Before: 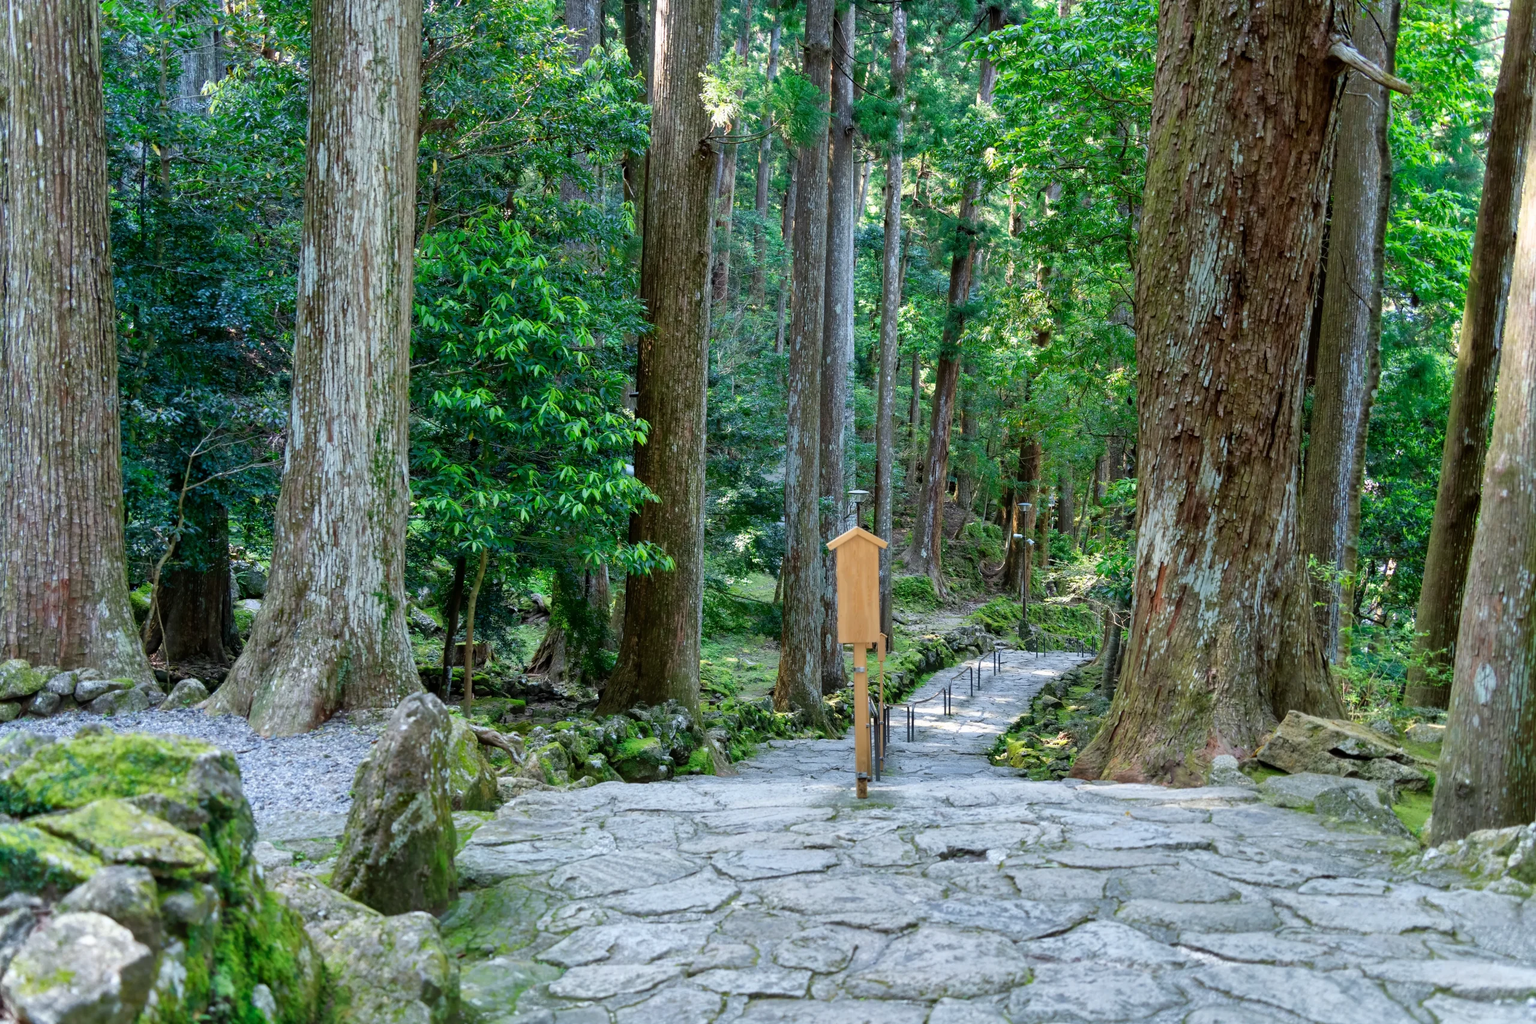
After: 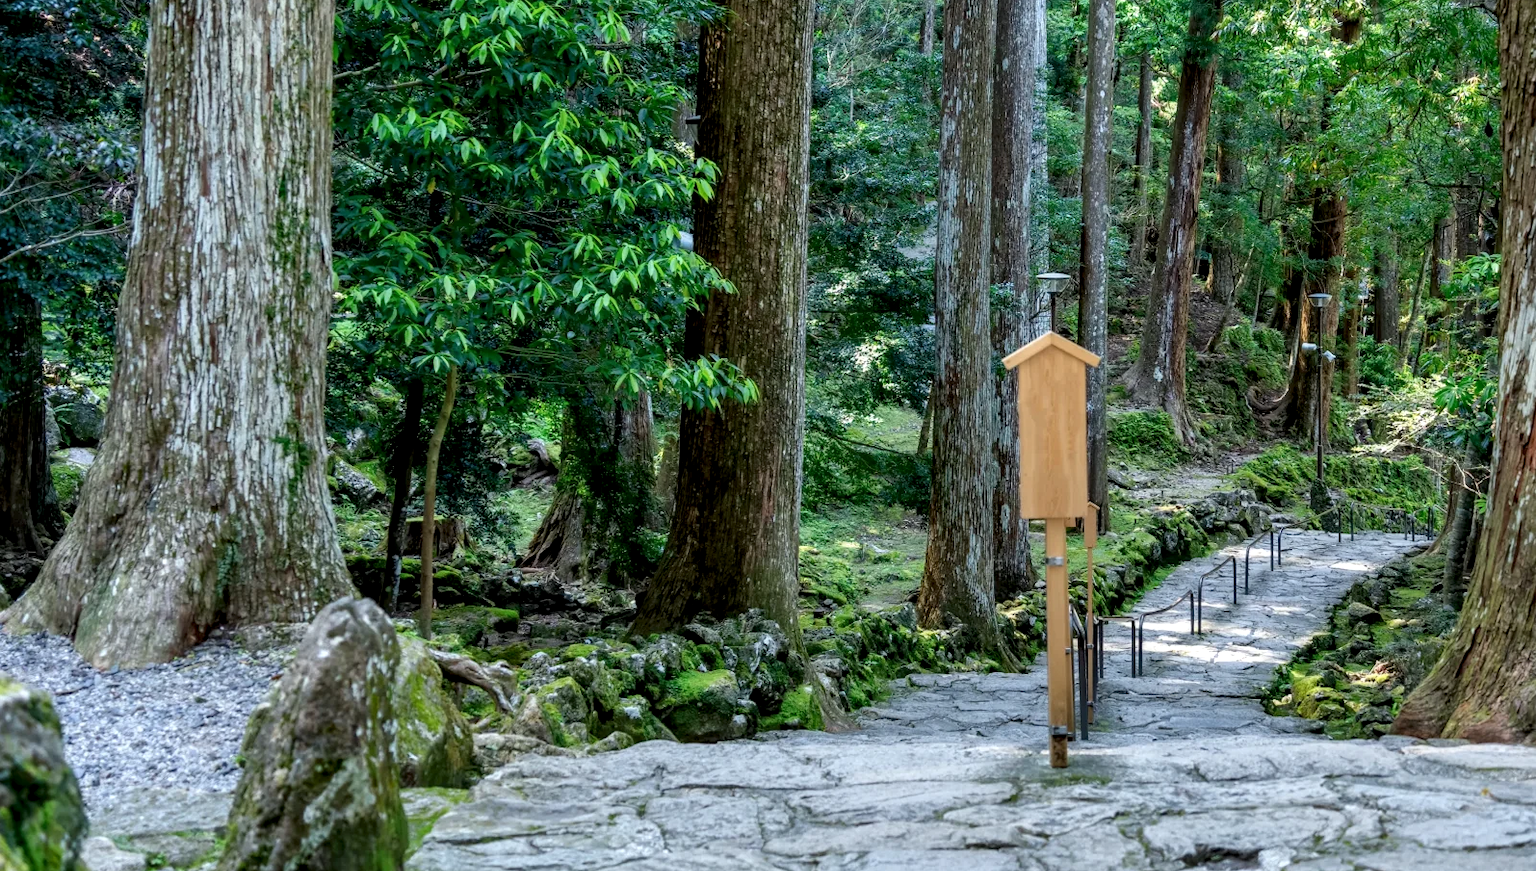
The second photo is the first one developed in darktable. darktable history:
local contrast: highlights 58%, detail 146%
exposure: exposure -0.245 EV, compensate exposure bias true, compensate highlight preservation false
crop: left 13.177%, top 31.278%, right 24.494%, bottom 15.618%
tone equalizer: on, module defaults
